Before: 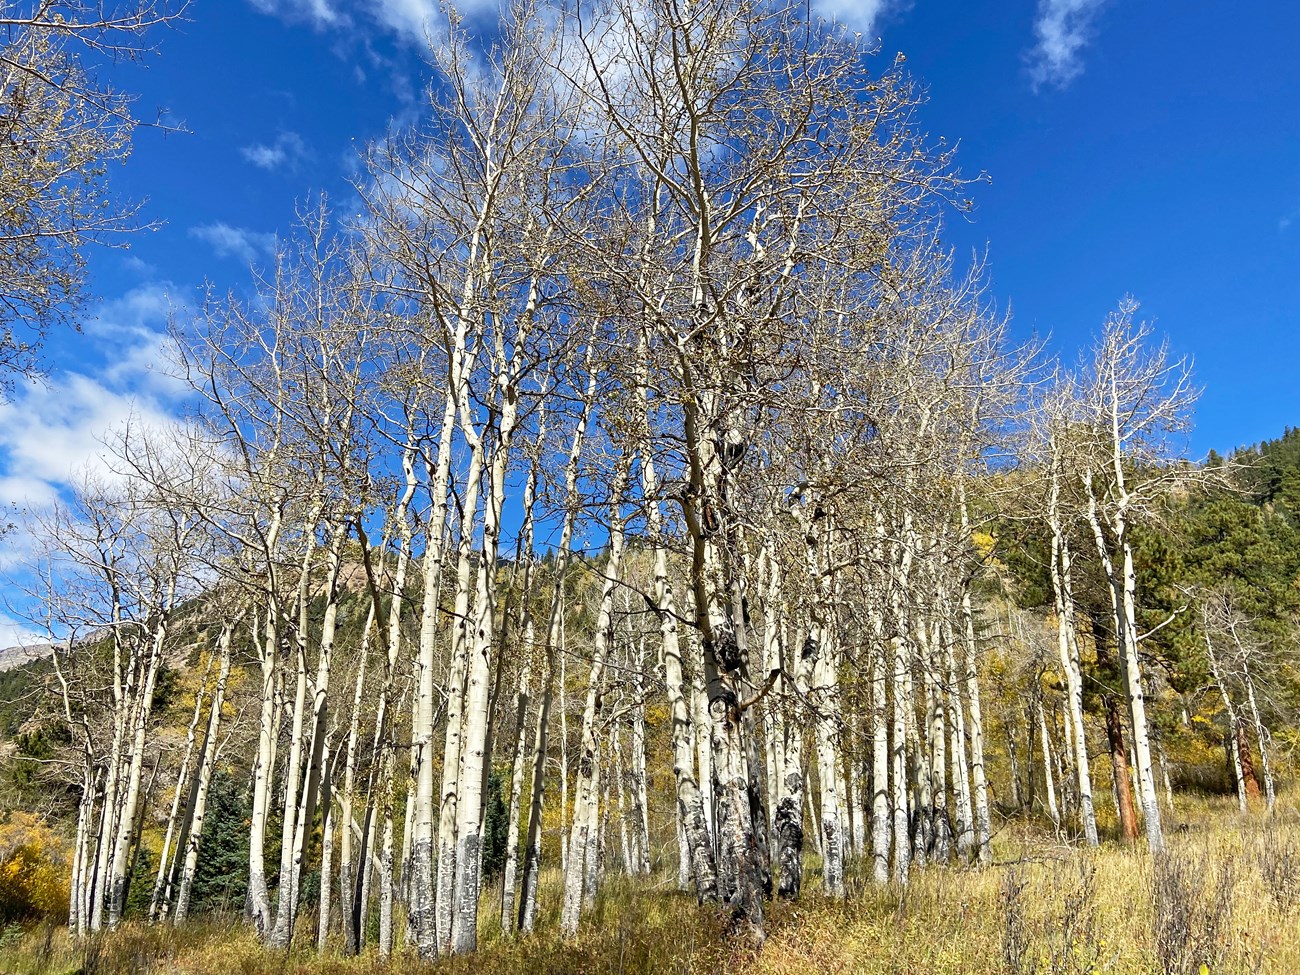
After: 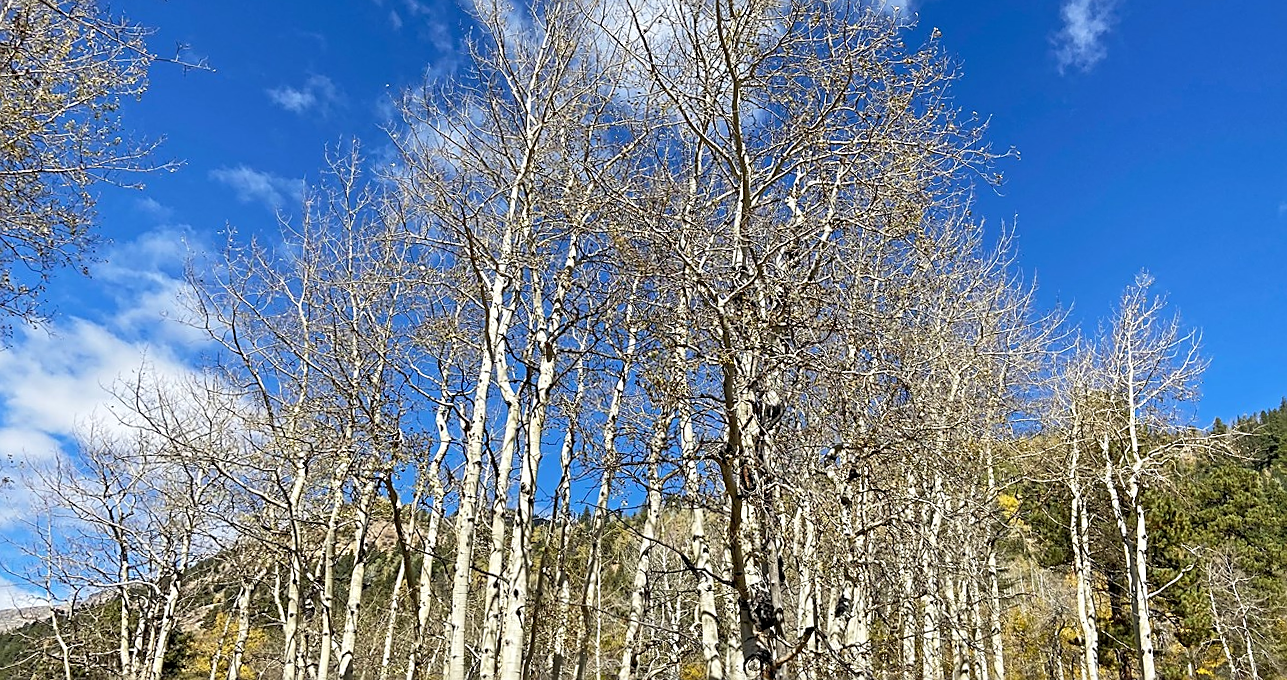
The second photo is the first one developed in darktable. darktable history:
sharpen: on, module defaults
crop: bottom 24.988%
rotate and perspective: rotation 0.679°, lens shift (horizontal) 0.136, crop left 0.009, crop right 0.991, crop top 0.078, crop bottom 0.95
